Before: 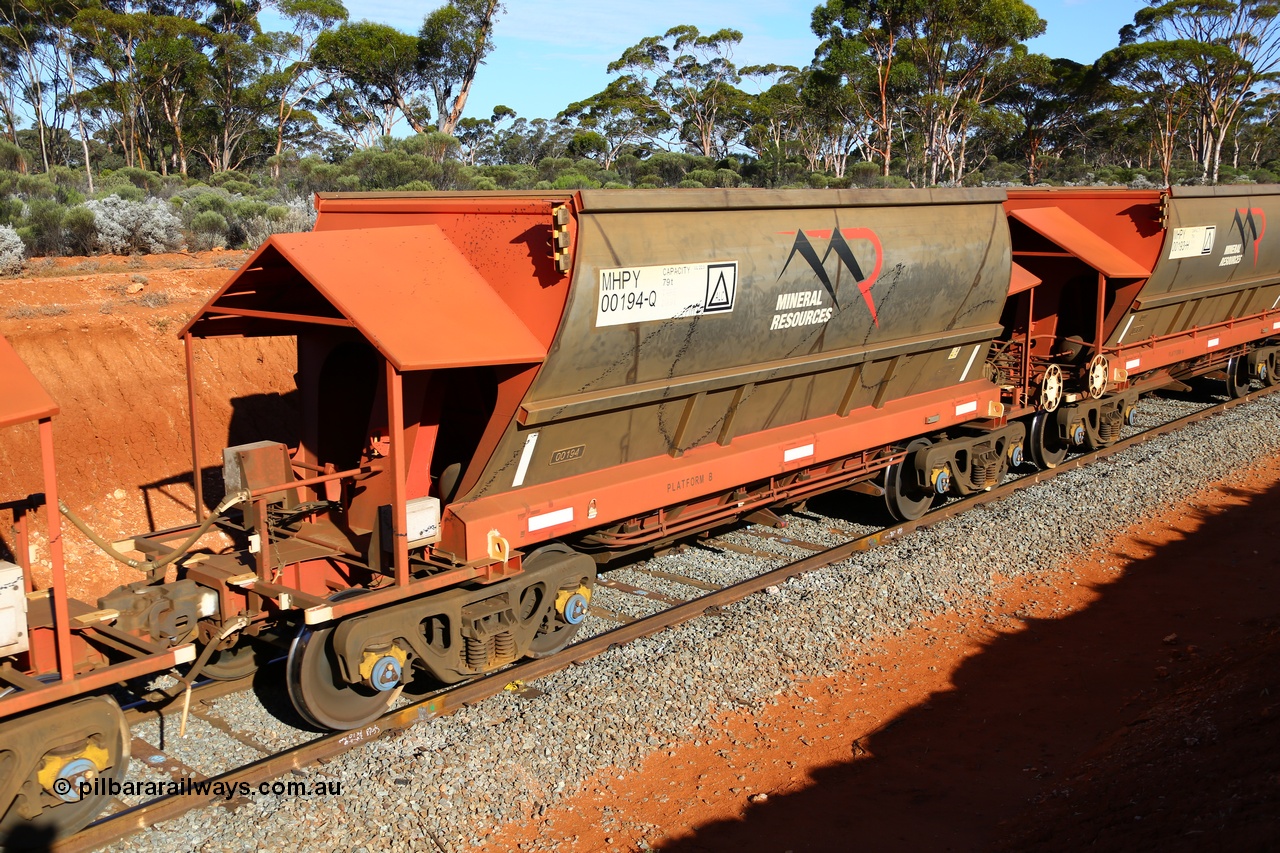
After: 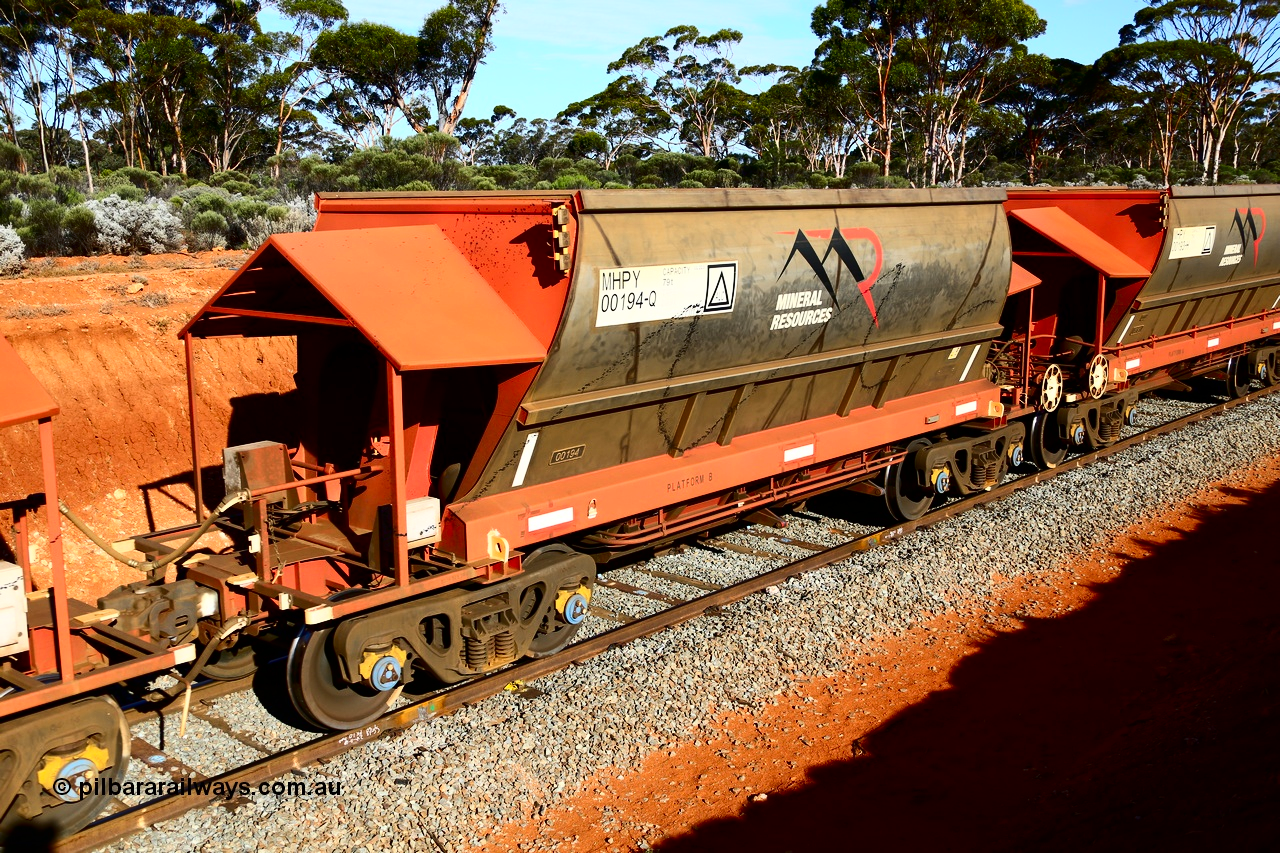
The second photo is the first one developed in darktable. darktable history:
contrast brightness saturation: contrast 0.304, brightness -0.082, saturation 0.174
